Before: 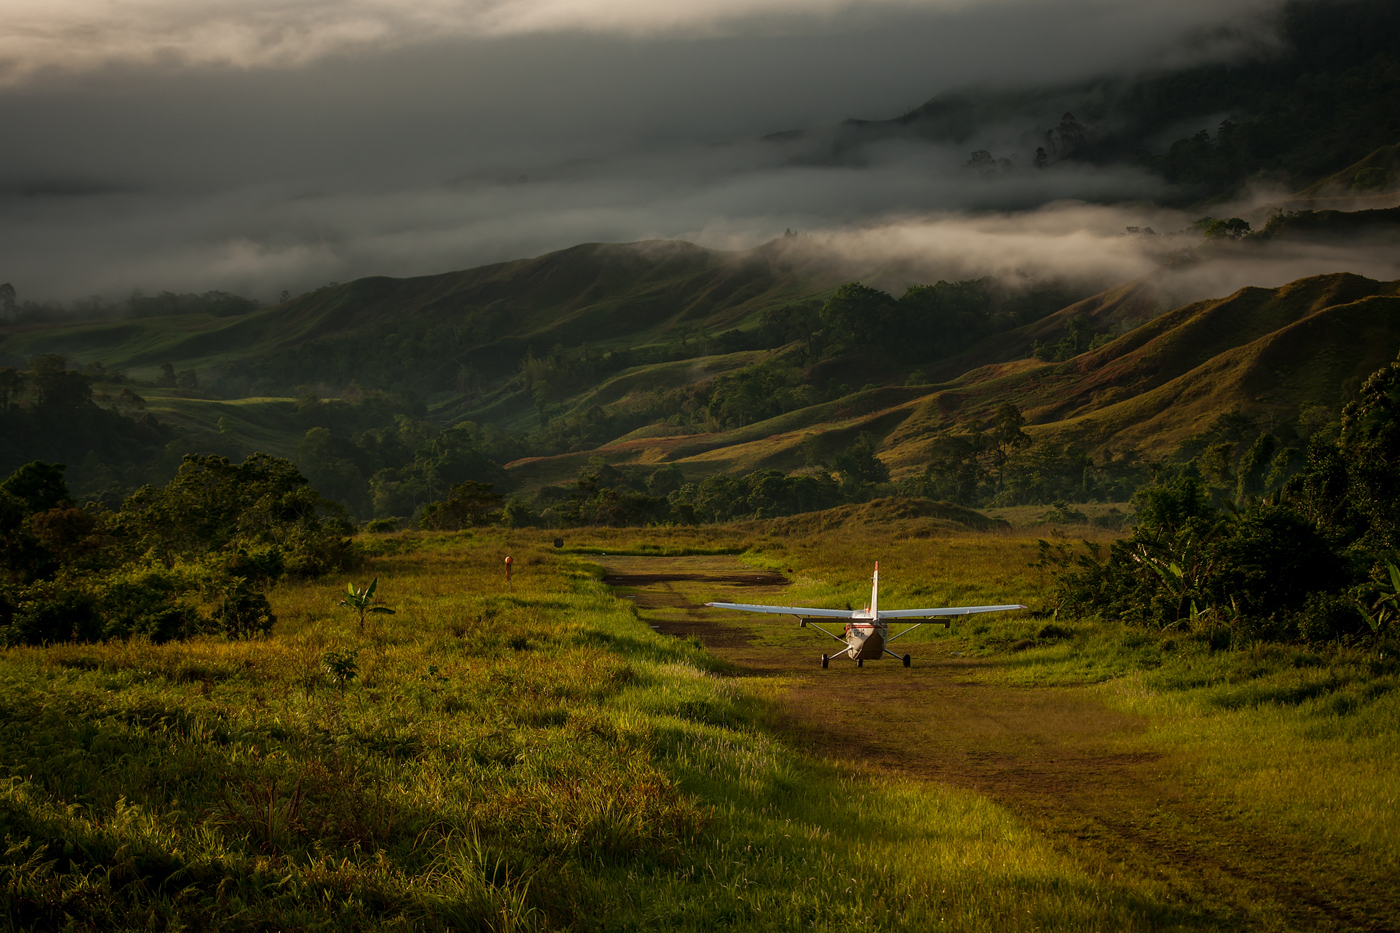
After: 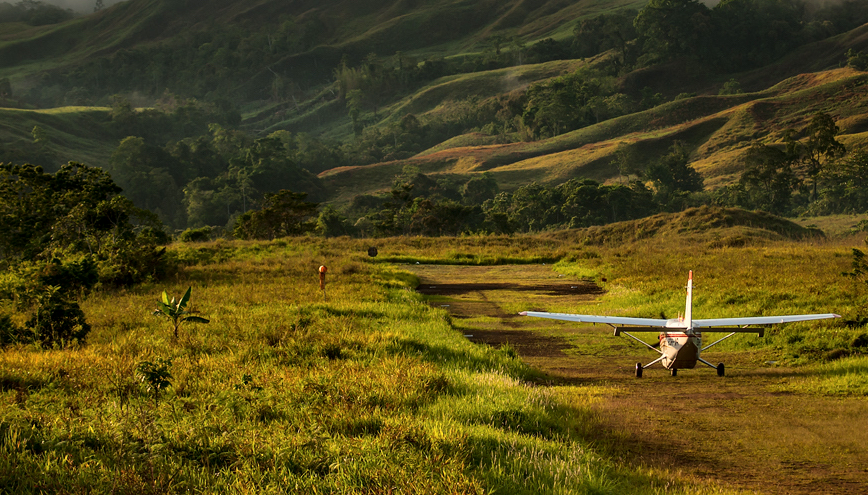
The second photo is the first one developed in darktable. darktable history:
tone curve: curves: ch0 [(0, 0) (0.55, 0.716) (0.841, 0.969)]
local contrast: mode bilateral grid, contrast 20, coarseness 50, detail 120%, midtone range 0.2
crop: left 13.312%, top 31.28%, right 24.627%, bottom 15.582%
